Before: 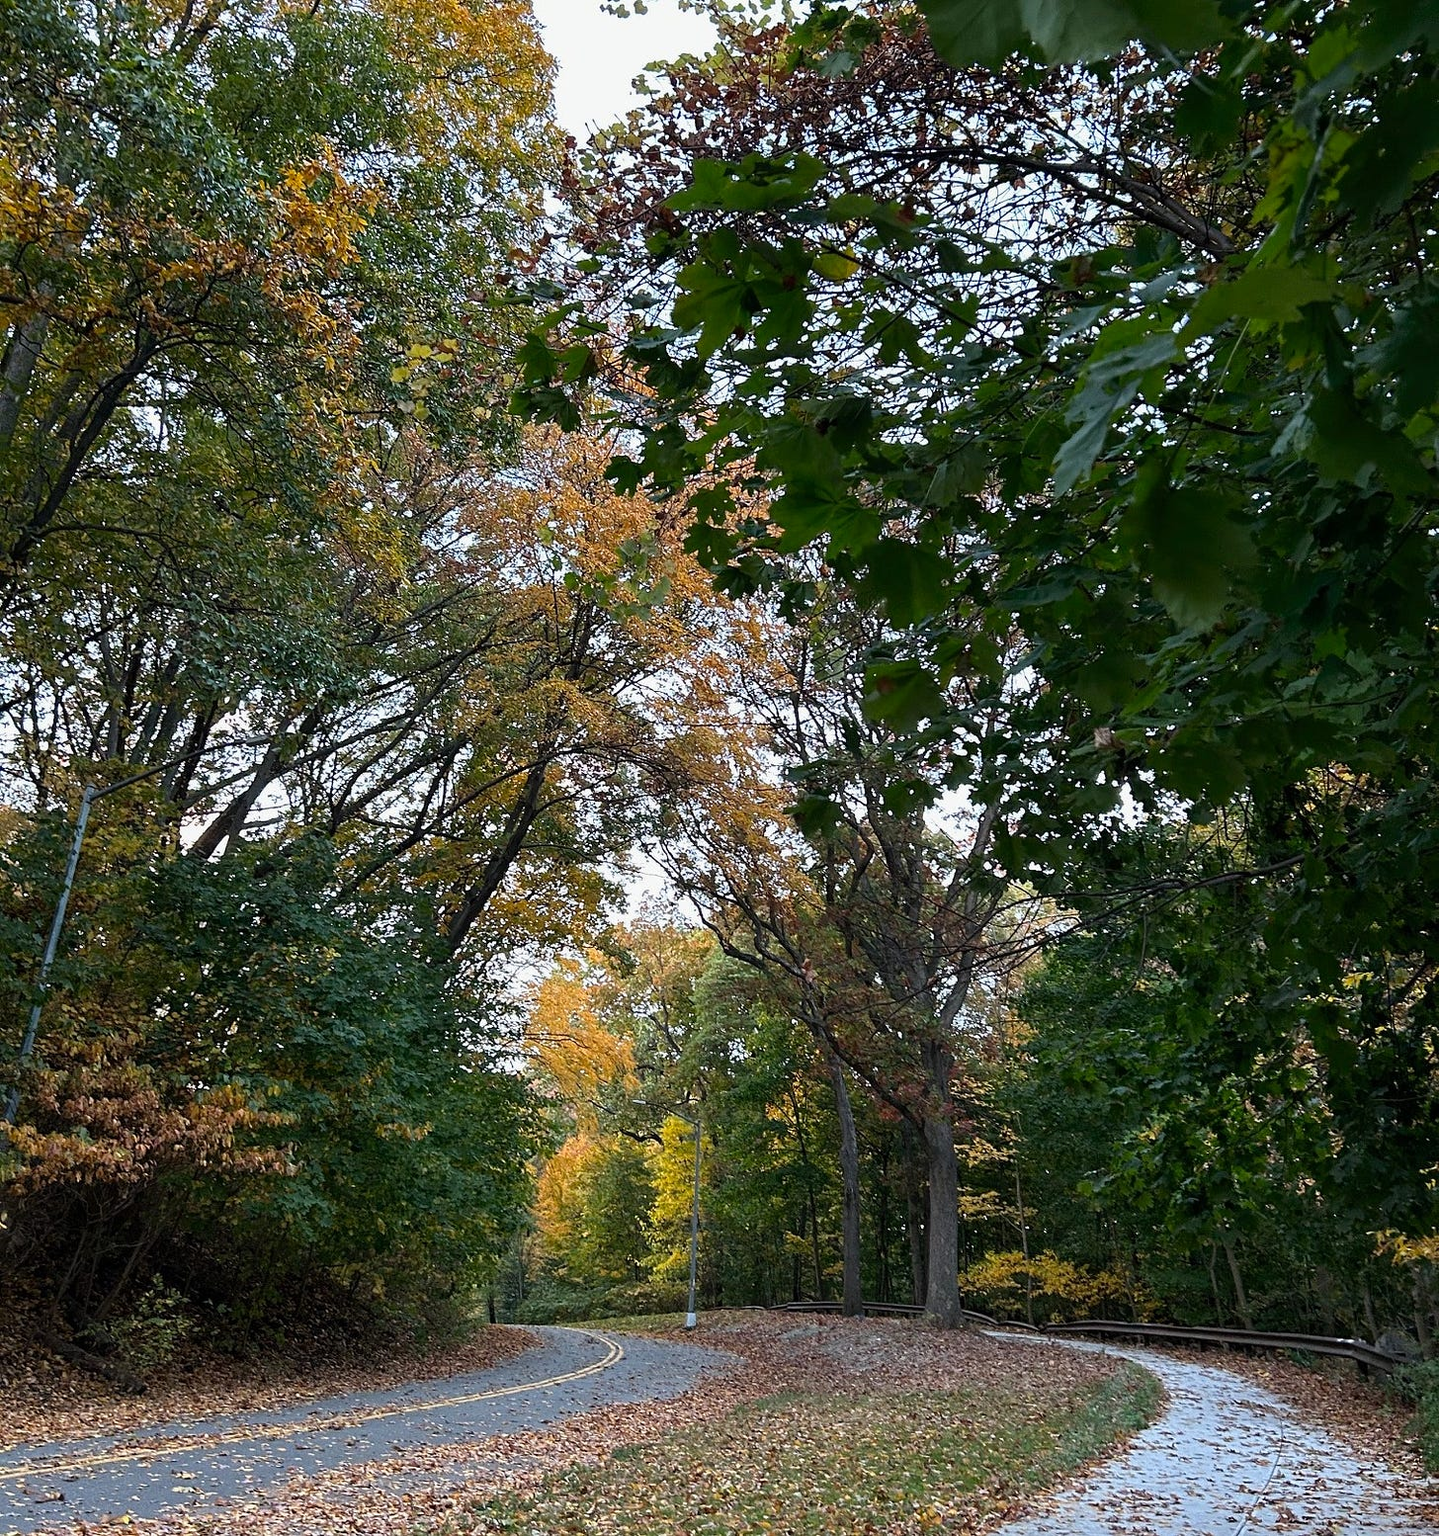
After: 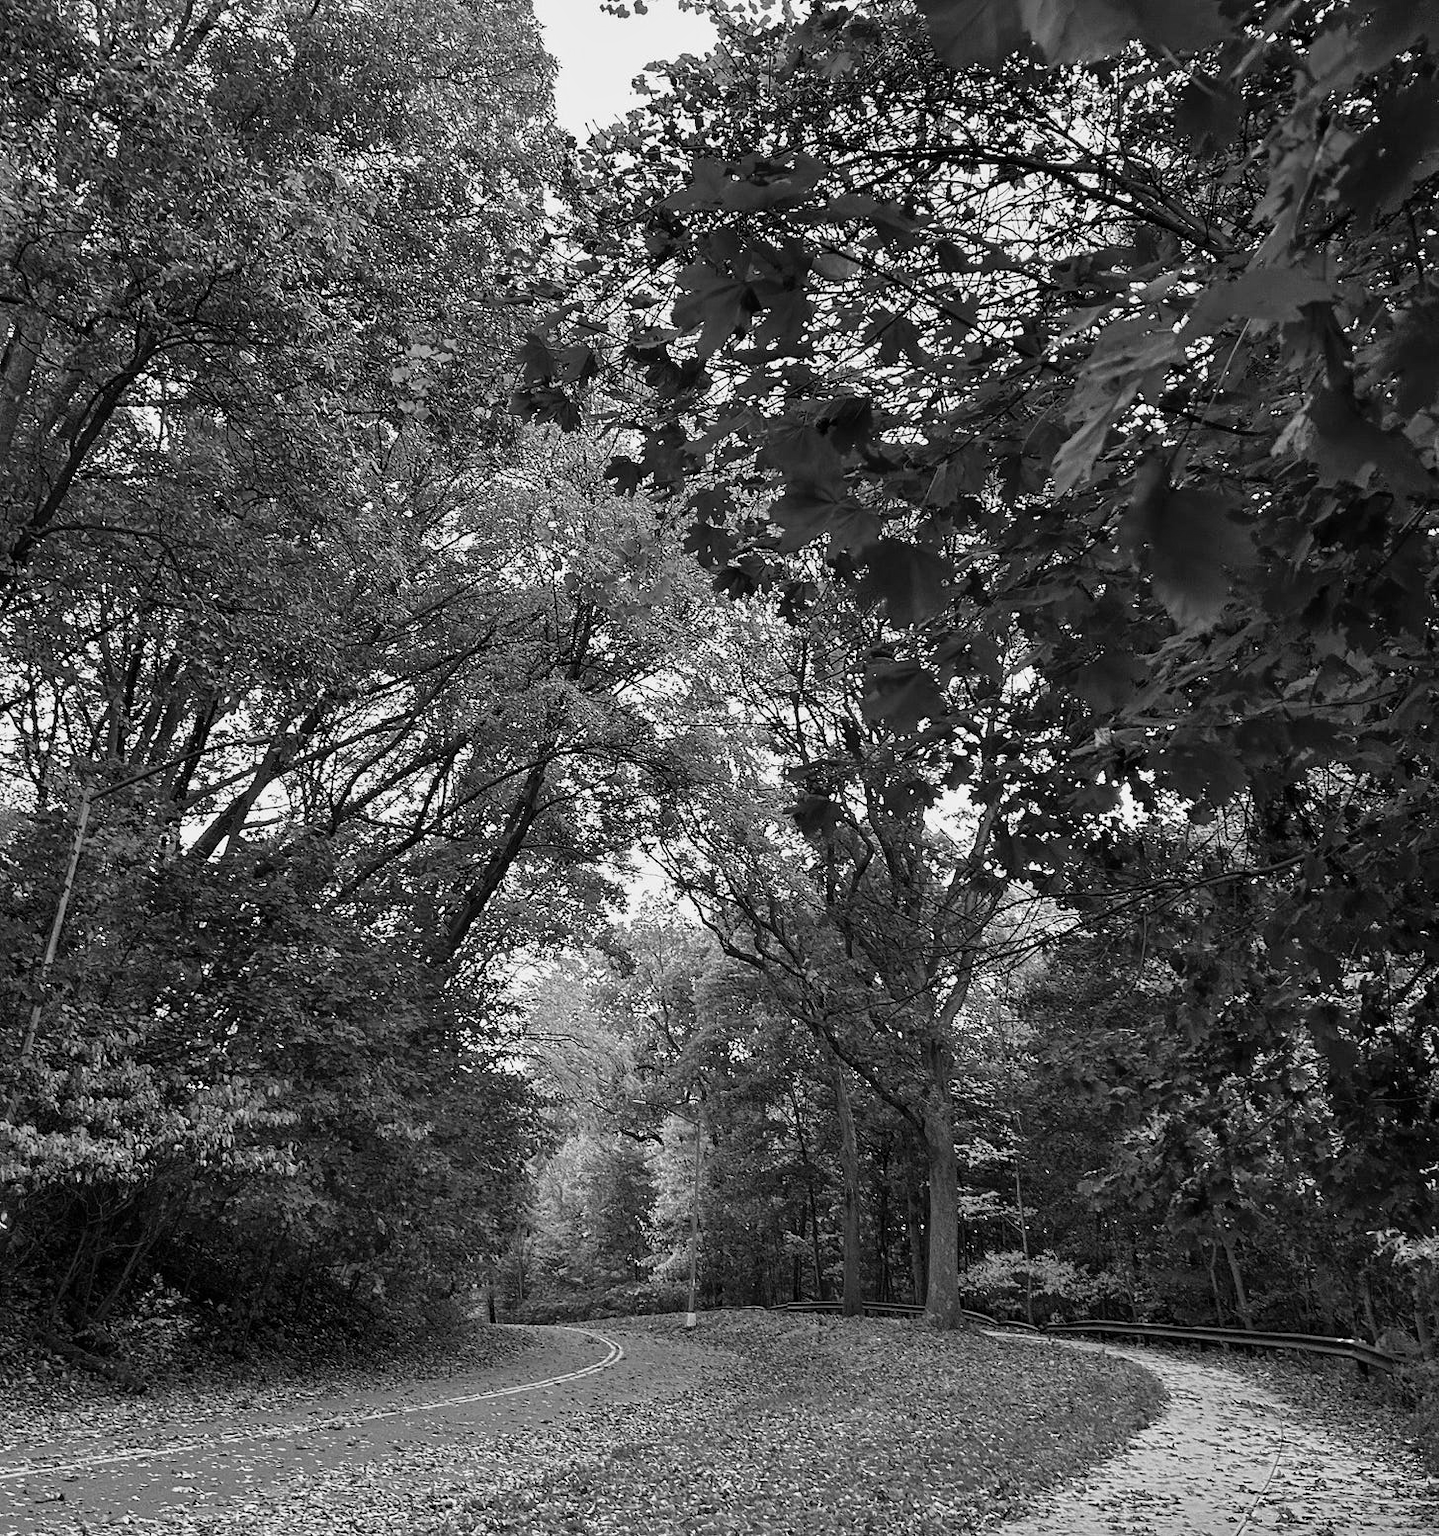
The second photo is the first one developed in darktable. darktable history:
shadows and highlights: shadows 43.71, white point adjustment -1.46, soften with gaussian
monochrome: a 32, b 64, size 2.3
